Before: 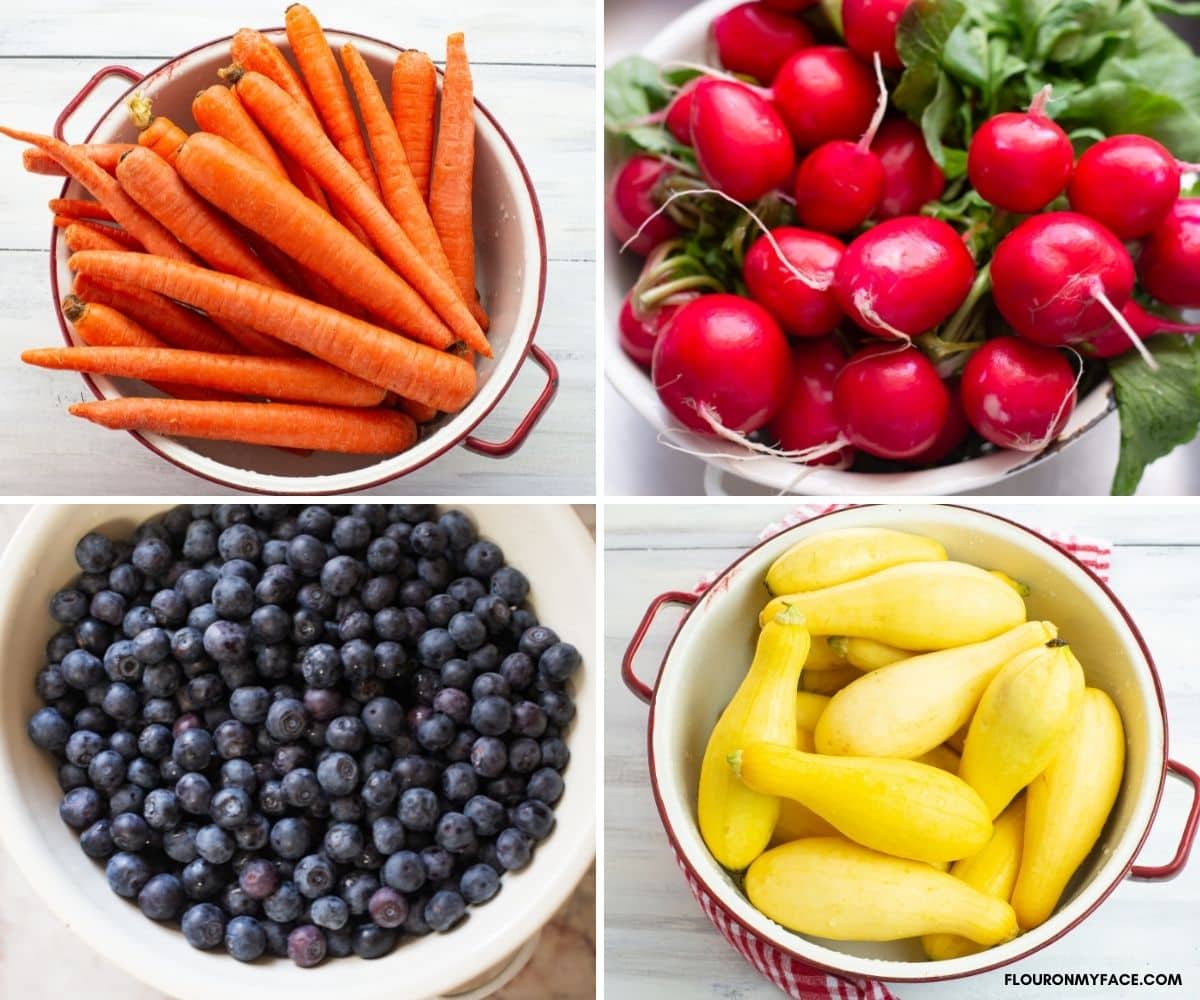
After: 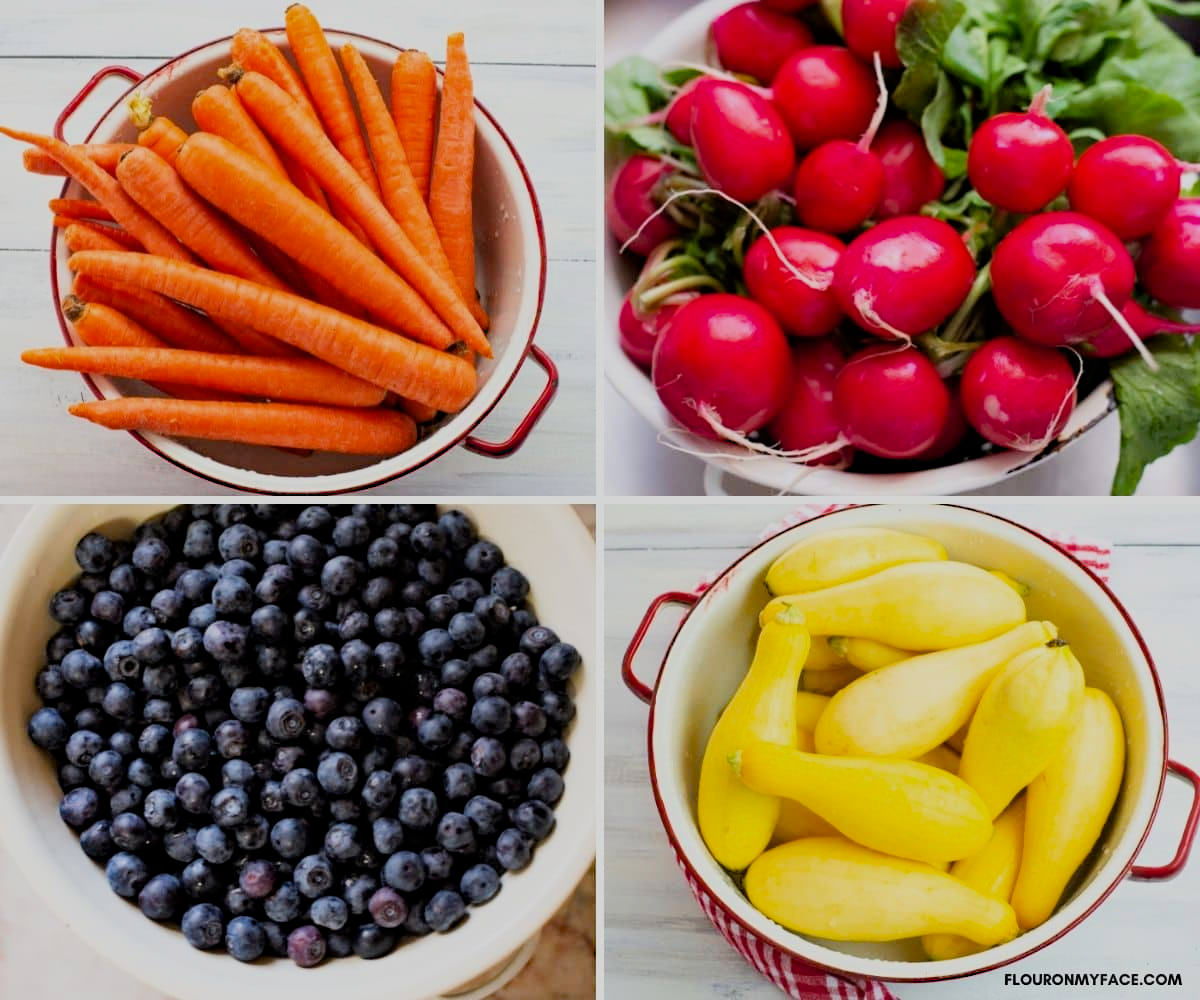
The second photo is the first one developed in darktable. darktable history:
haze removal: strength 0.499, distance 0.434, compatibility mode true, adaptive false
filmic rgb: black relative exposure -7.65 EV, white relative exposure 4.56 EV, hardness 3.61, color science v6 (2022)
tone equalizer: on, module defaults
